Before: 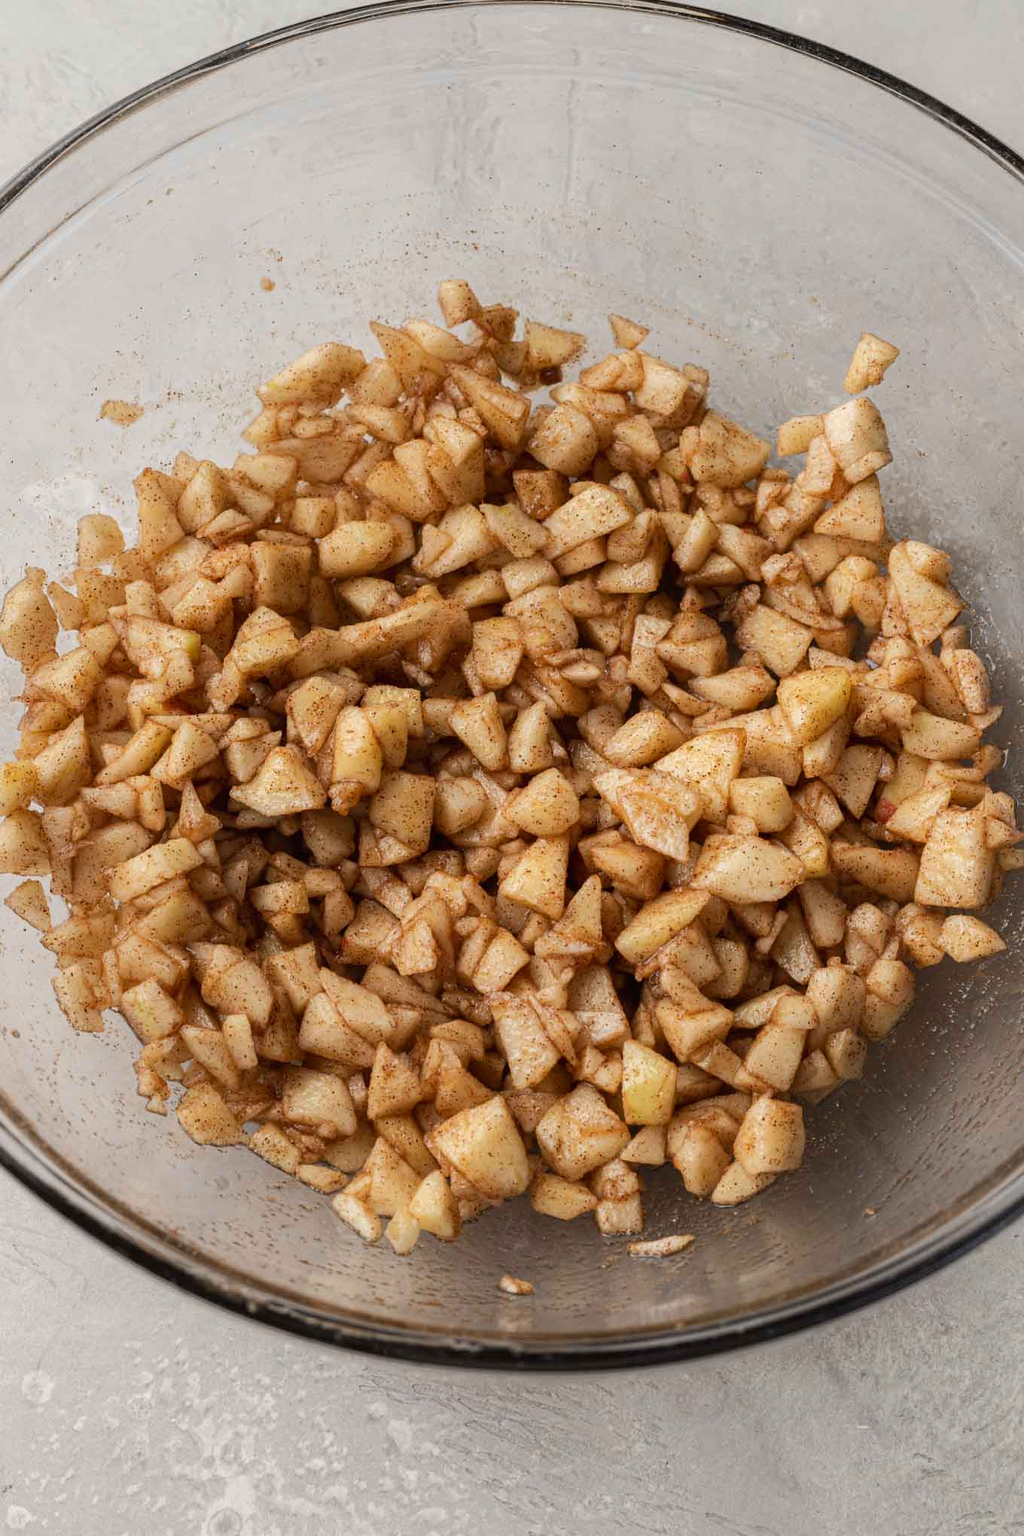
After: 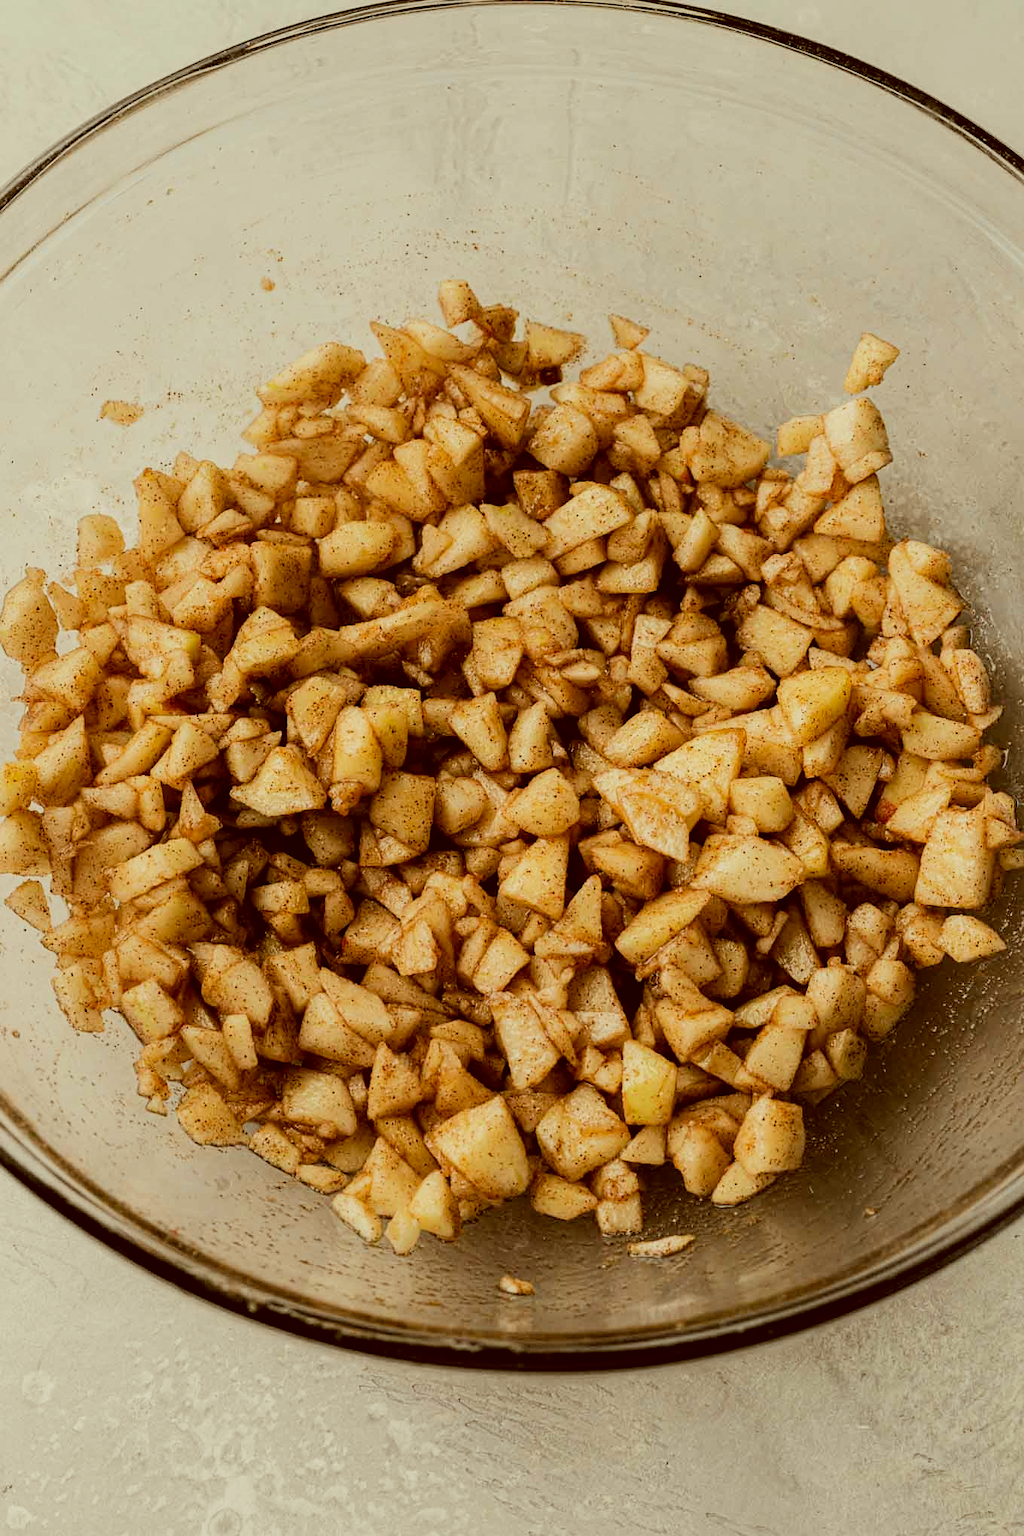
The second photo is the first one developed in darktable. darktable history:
filmic rgb: black relative exposure -7.65 EV, white relative exposure 4.56 EV, hardness 3.61, contrast 1.25
color correction: highlights a* -5.3, highlights b* 9.8, shadows a* 9.8, shadows b* 24.26
sharpen: amount 0.2
